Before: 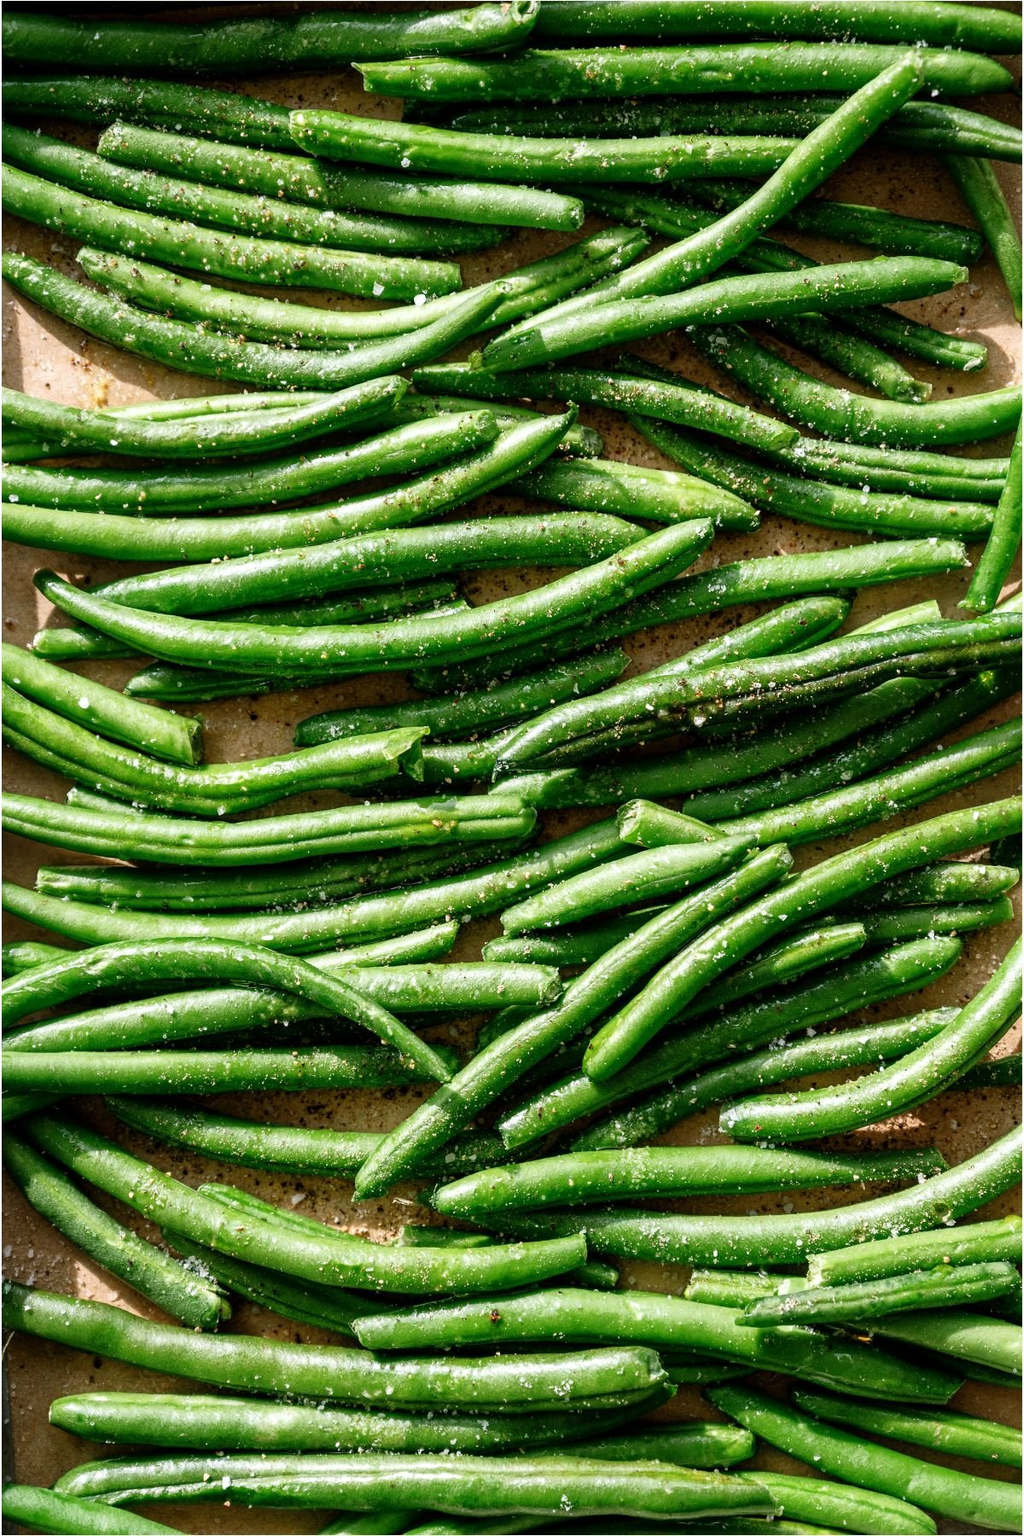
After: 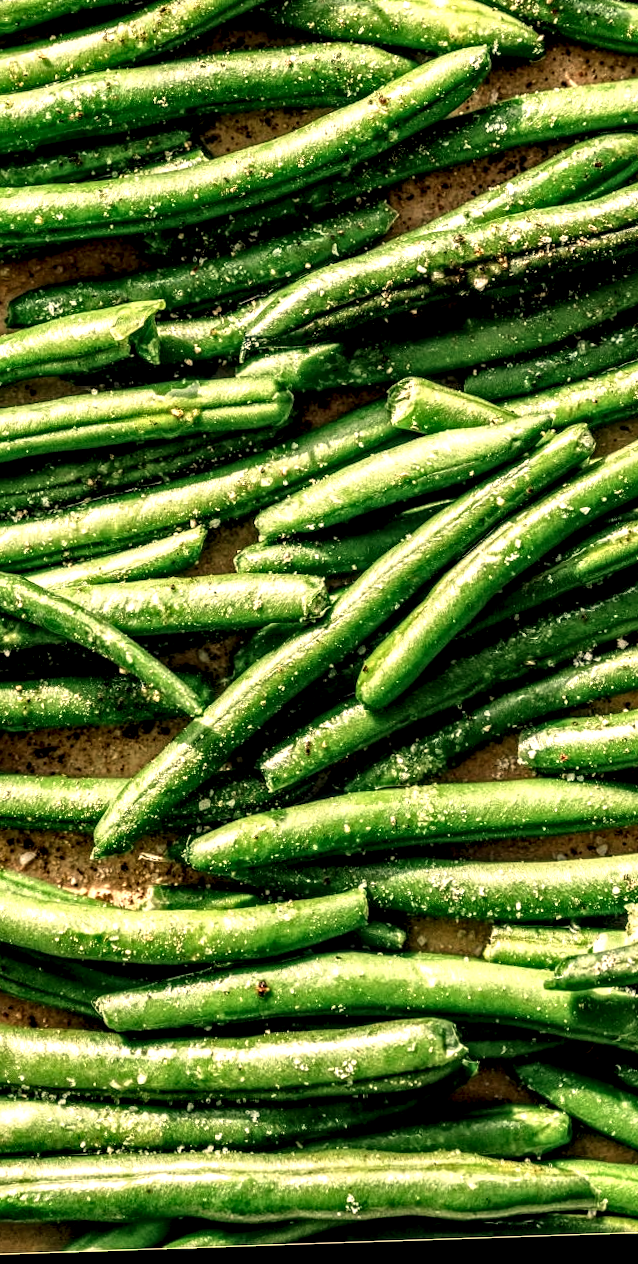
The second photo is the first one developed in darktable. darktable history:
color balance: mode lift, gamma, gain (sRGB), lift [1, 1, 1.022, 1.026]
rotate and perspective: rotation -1.77°, lens shift (horizontal) 0.004, automatic cropping off
white balance: red 1.138, green 0.996, blue 0.812
local contrast: detail 203%
crop and rotate: left 29.237%, top 31.152%, right 19.807%
